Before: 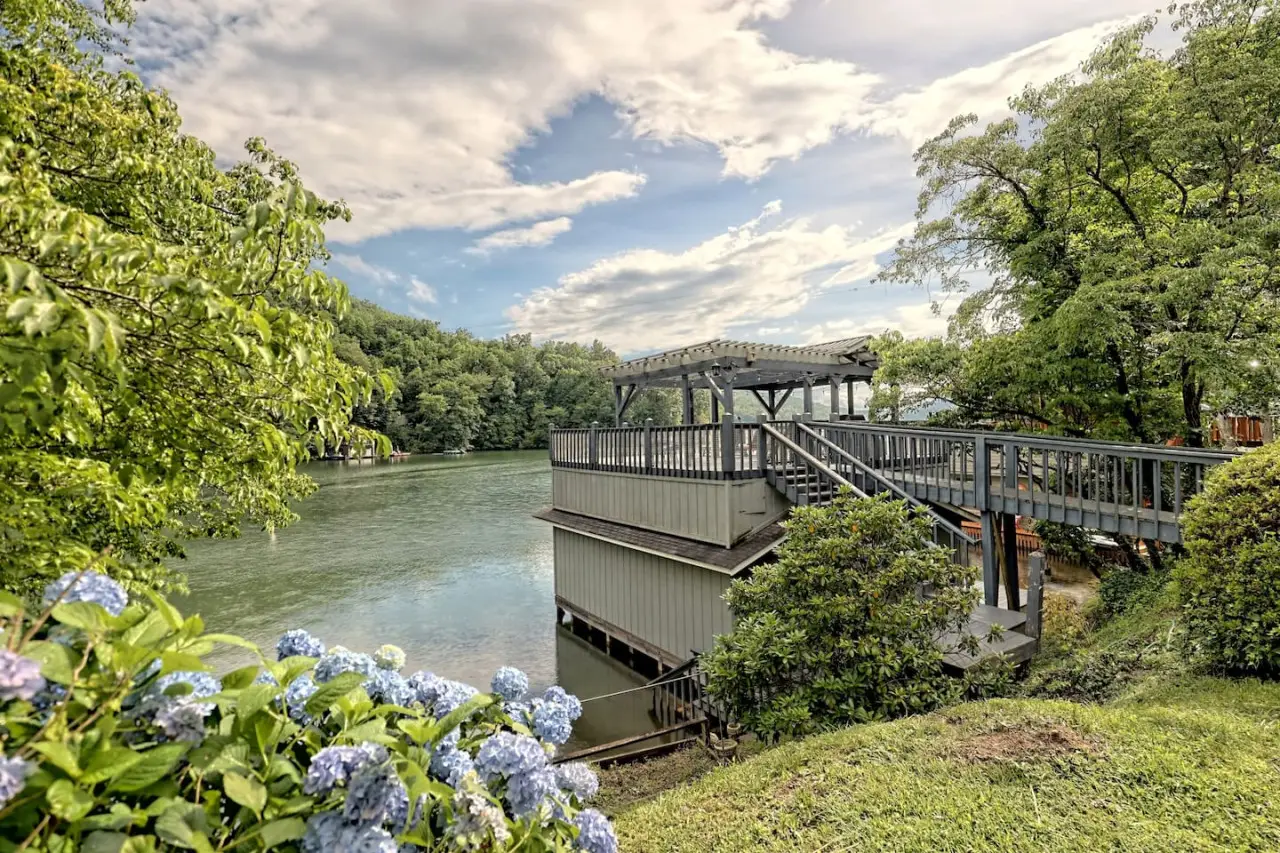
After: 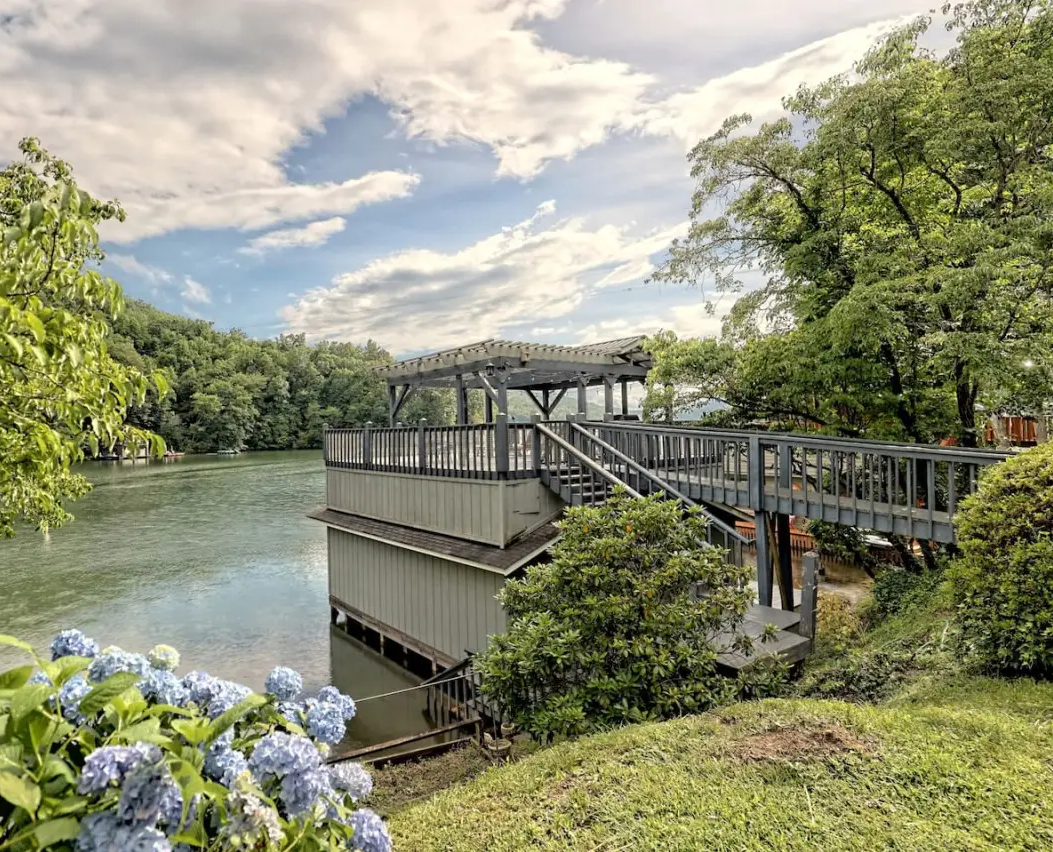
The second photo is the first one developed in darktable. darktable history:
crop: left 17.707%, bottom 0.018%
